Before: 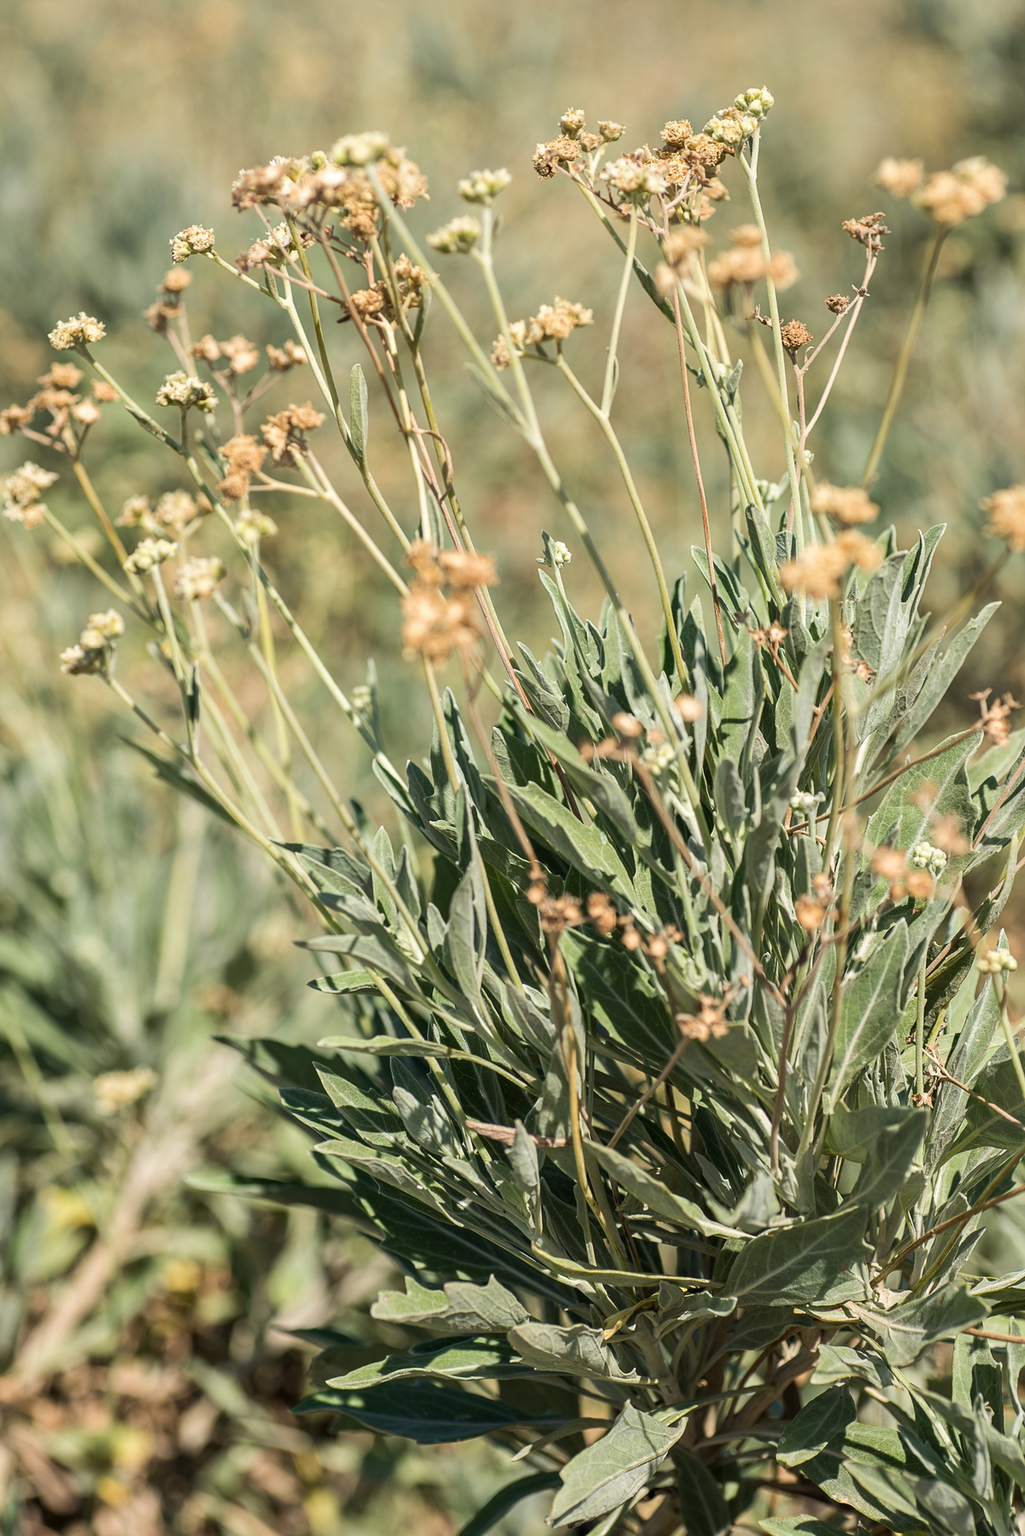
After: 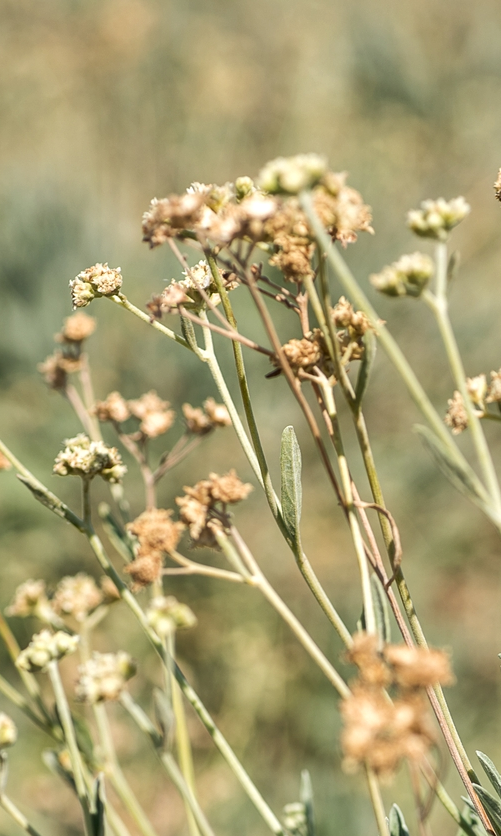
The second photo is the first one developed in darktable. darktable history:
local contrast: highlights 101%, shadows 102%, detail 119%, midtone range 0.2
shadows and highlights: shadows 11.13, white point adjustment 1.27, soften with gaussian
crop and rotate: left 10.833%, top 0.06%, right 47.374%, bottom 53.41%
